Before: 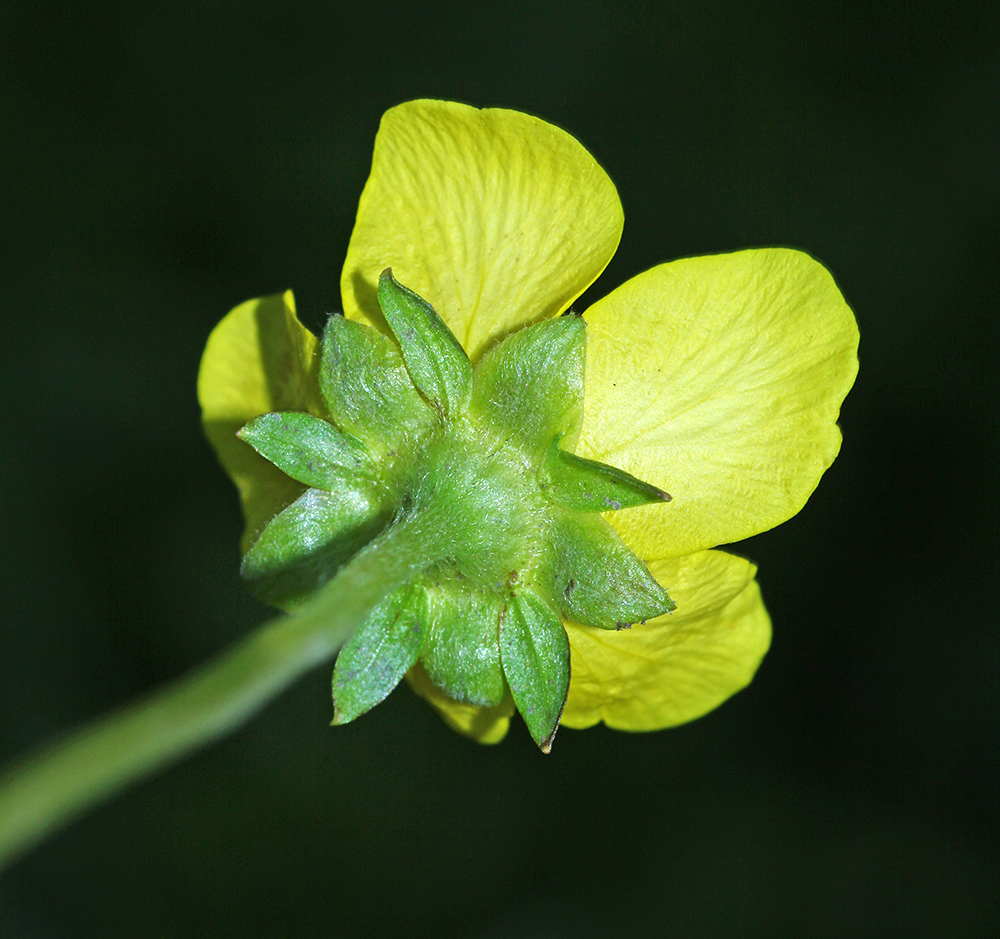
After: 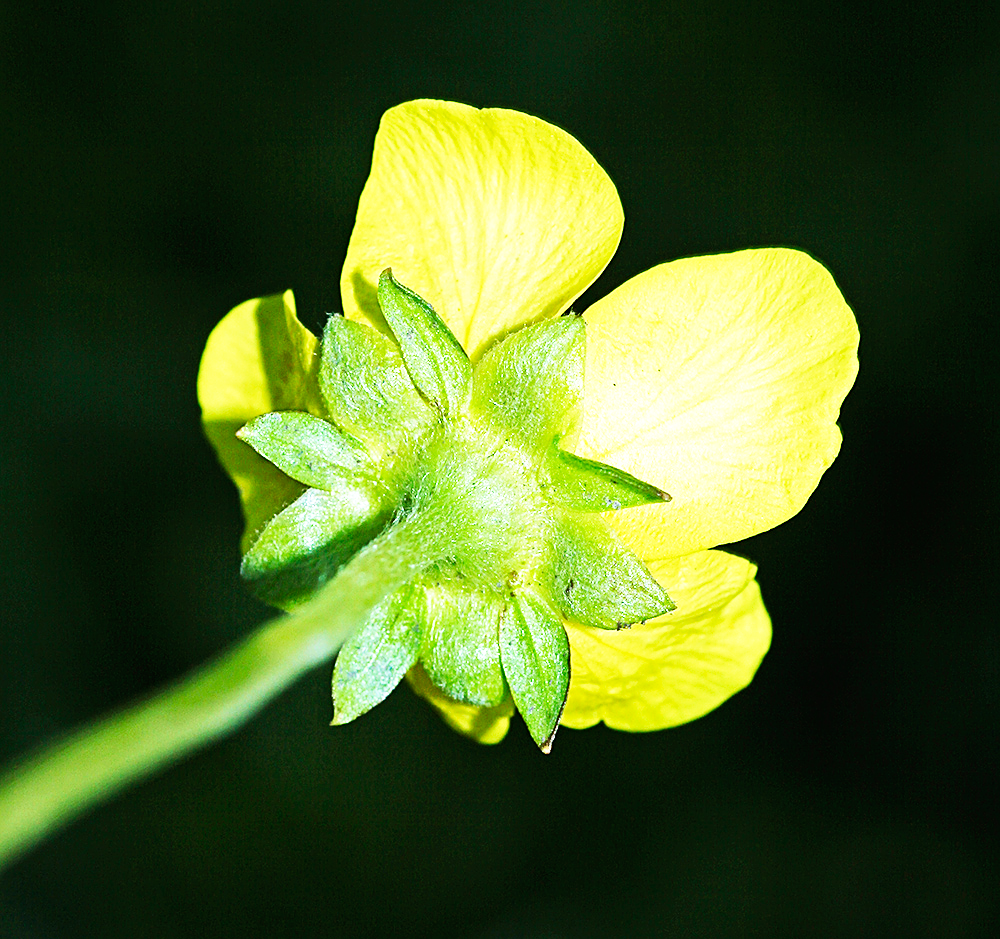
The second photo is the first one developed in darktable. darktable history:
velvia: strength 24.92%
sharpen: on, module defaults
base curve: curves: ch0 [(0, 0) (0.007, 0.004) (0.027, 0.03) (0.046, 0.07) (0.207, 0.54) (0.442, 0.872) (0.673, 0.972) (1, 1)], preserve colors none
